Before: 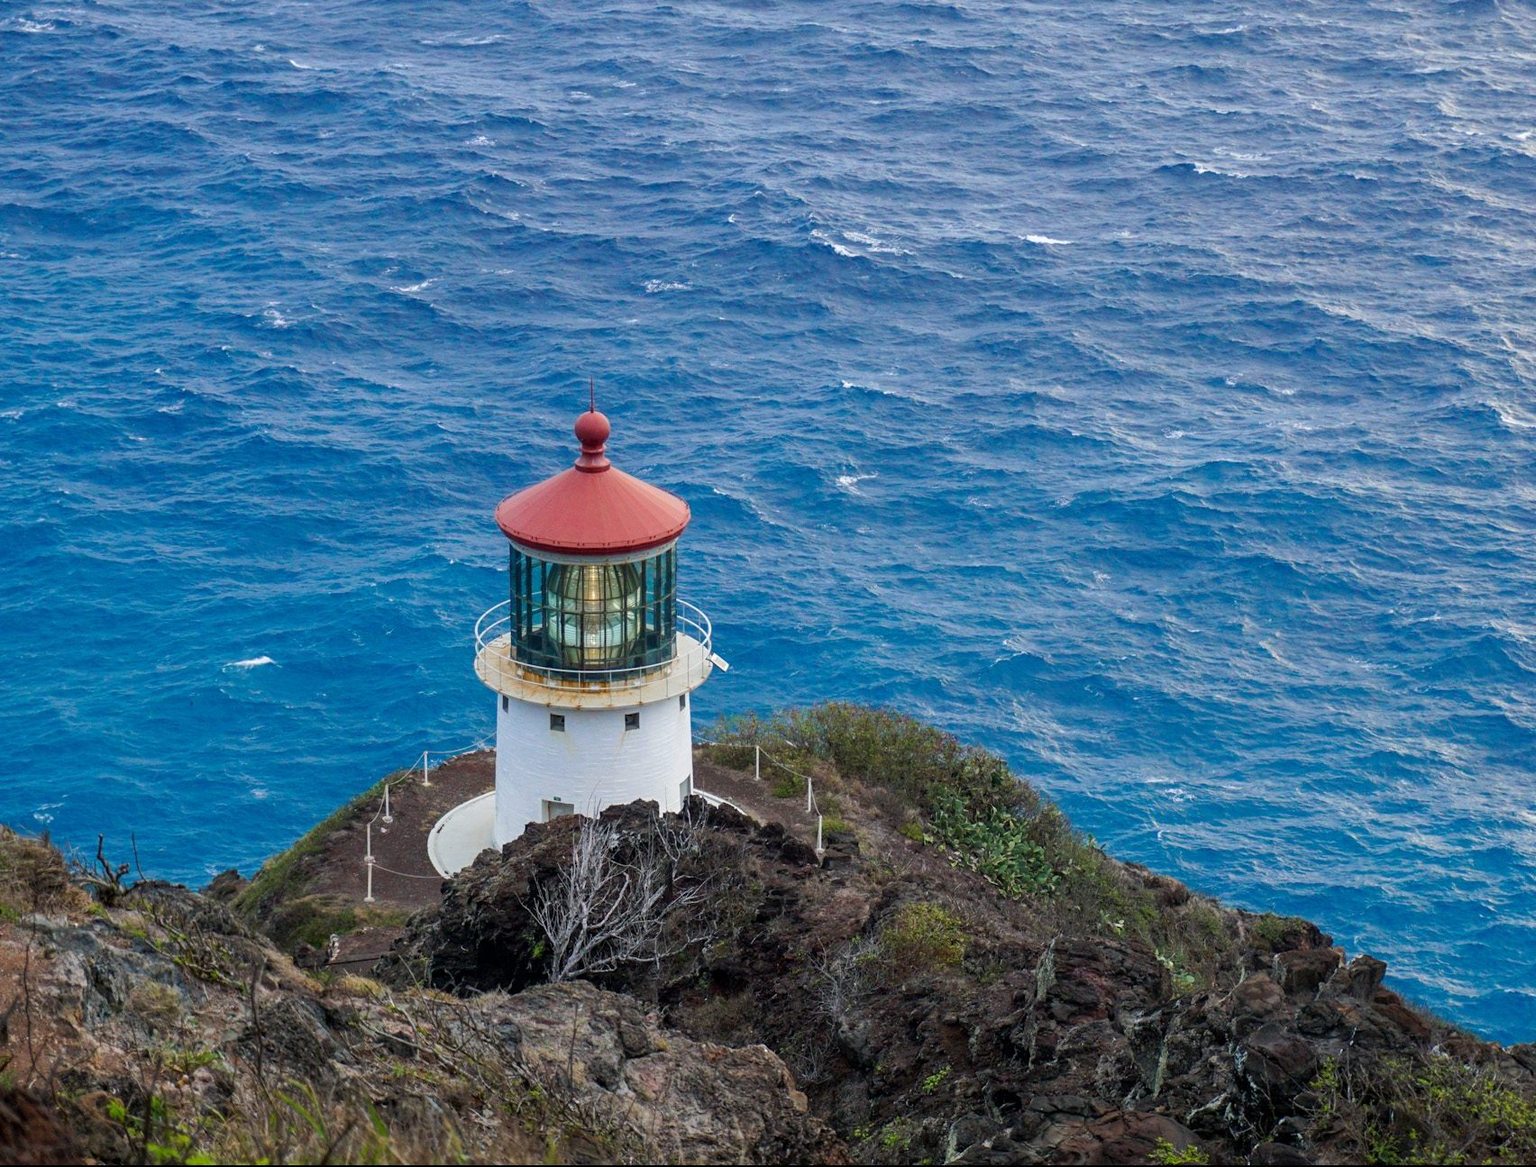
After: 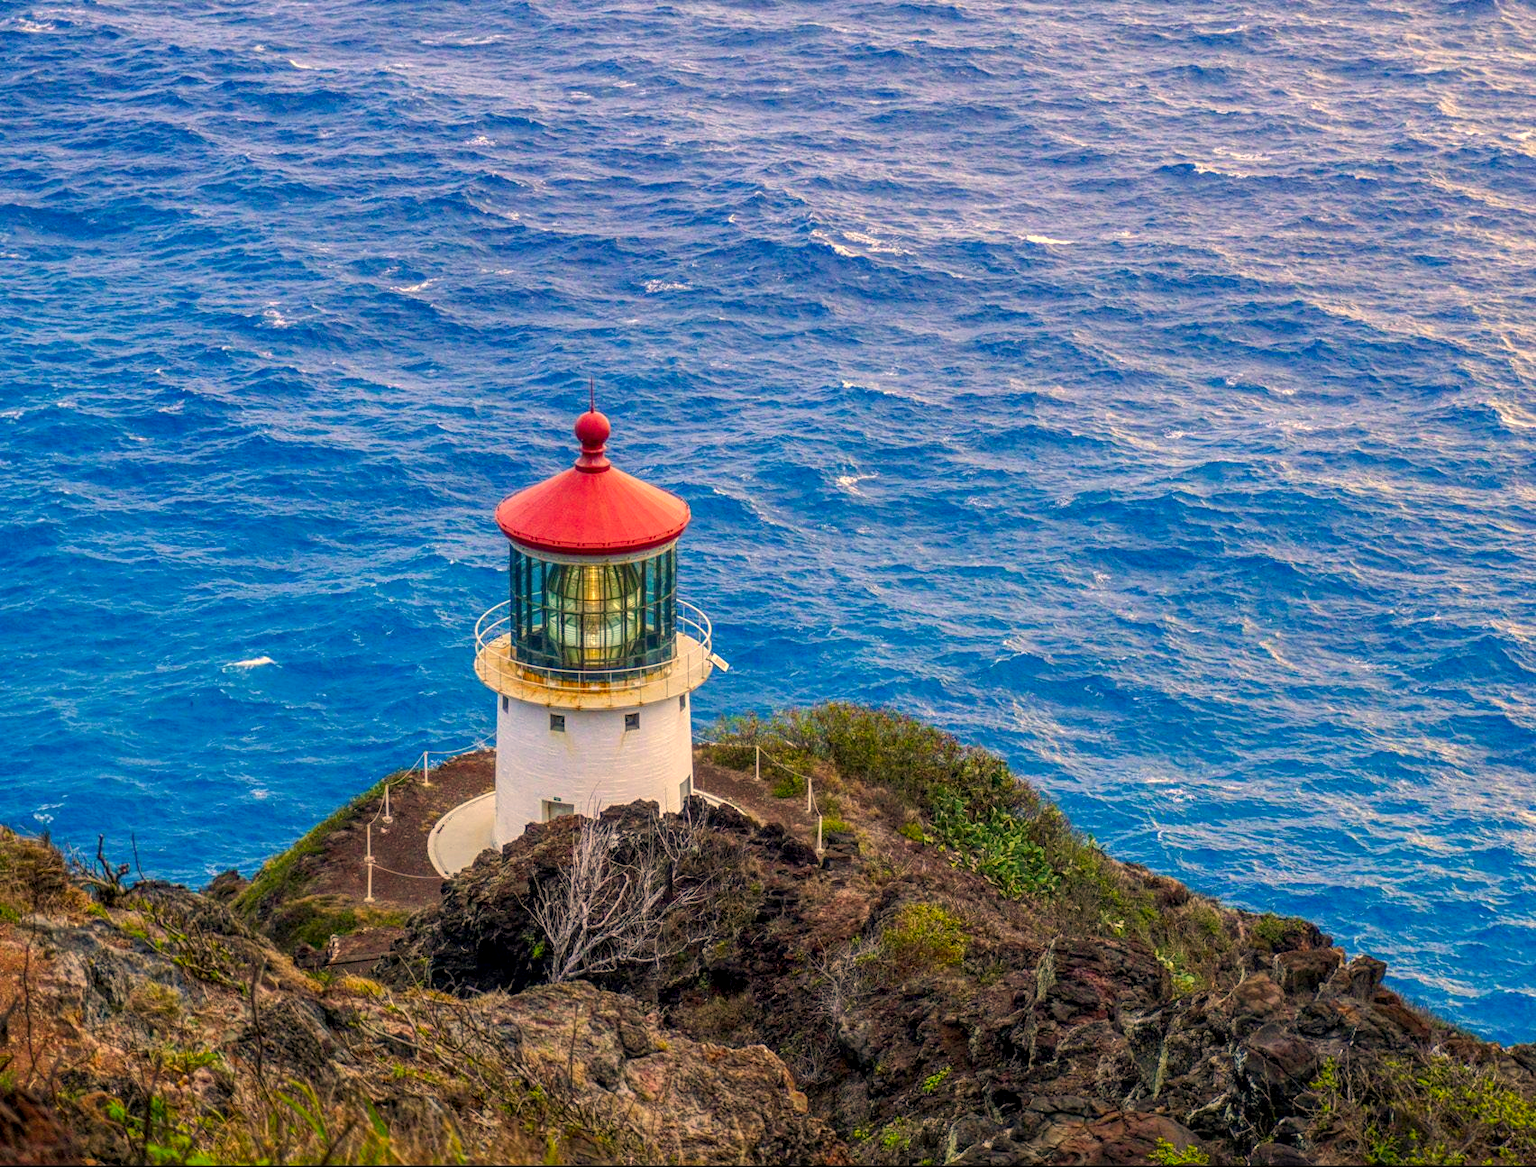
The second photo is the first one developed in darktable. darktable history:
exposure: exposure 0.2 EV, compensate highlight preservation false
contrast brightness saturation: saturation 0.5
color correction: highlights a* 15, highlights b* 31.55
local contrast: highlights 74%, shadows 55%, detail 176%, midtone range 0.207
